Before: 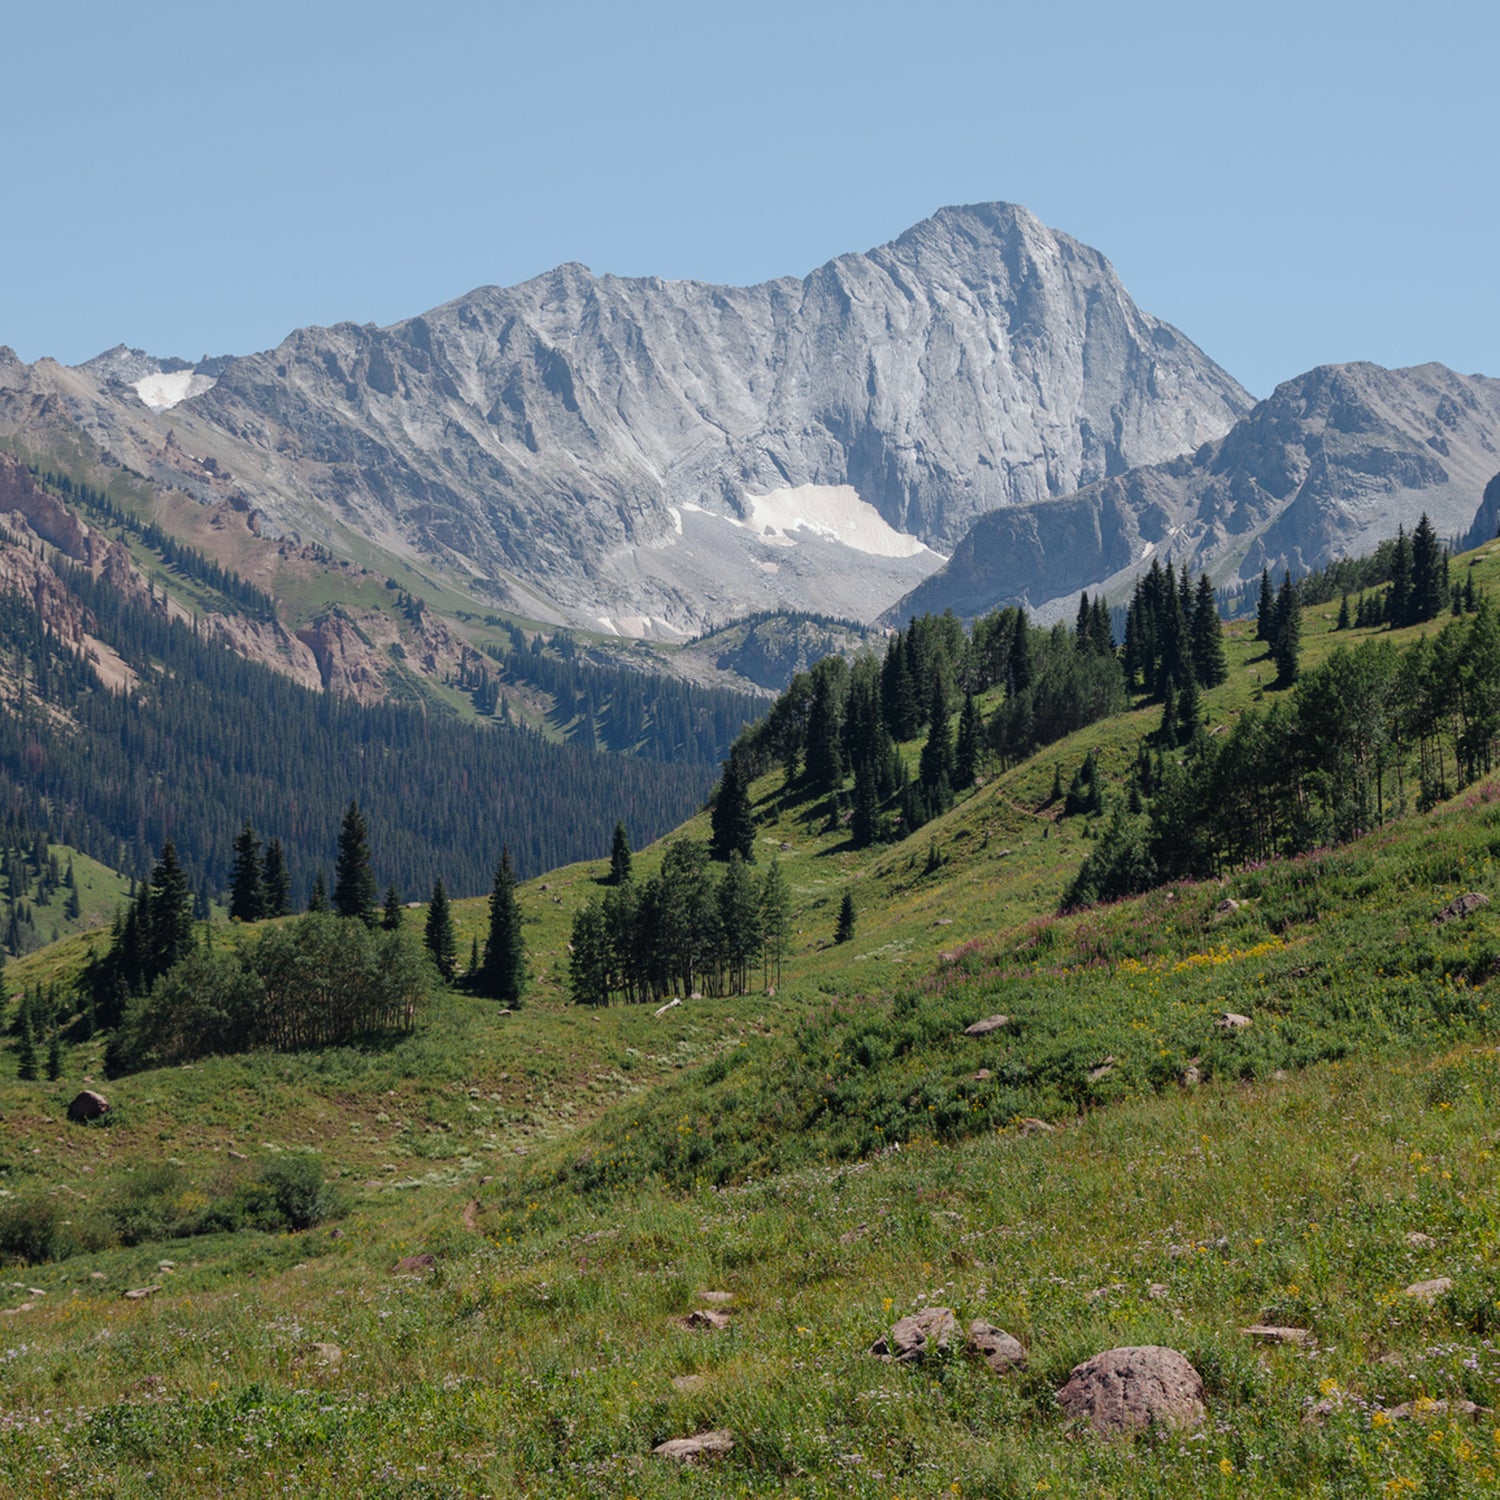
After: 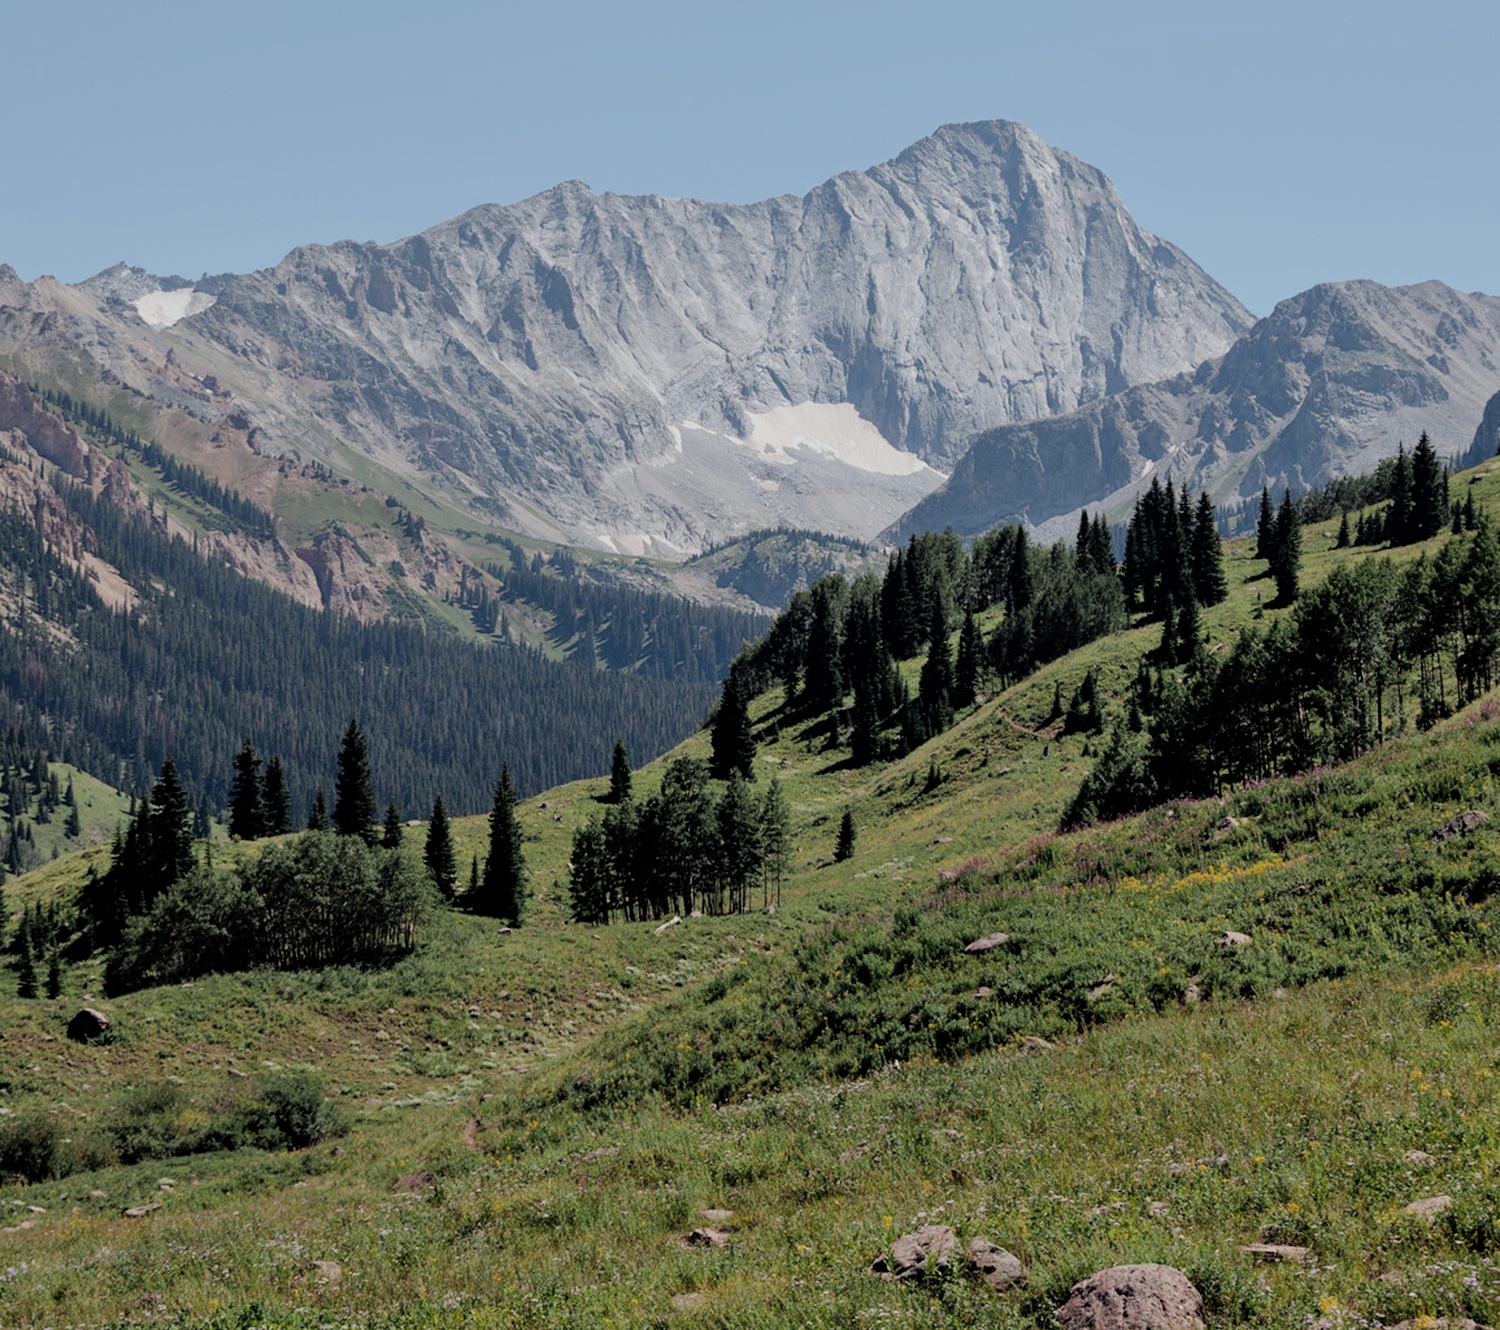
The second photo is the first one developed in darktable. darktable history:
shadows and highlights: shadows 37.13, highlights -28.06, soften with gaussian
crop and rotate: top 5.513%, bottom 5.817%
color correction: highlights b* 0.042, saturation 0.856
filmic rgb: black relative exposure -7.72 EV, white relative exposure 4.43 EV, threshold 5.94 EV, target black luminance 0%, hardness 3.76, latitude 50.7%, contrast 1.063, highlights saturation mix 9.02%, shadows ↔ highlights balance -0.241%, color science v6 (2022), enable highlight reconstruction true
